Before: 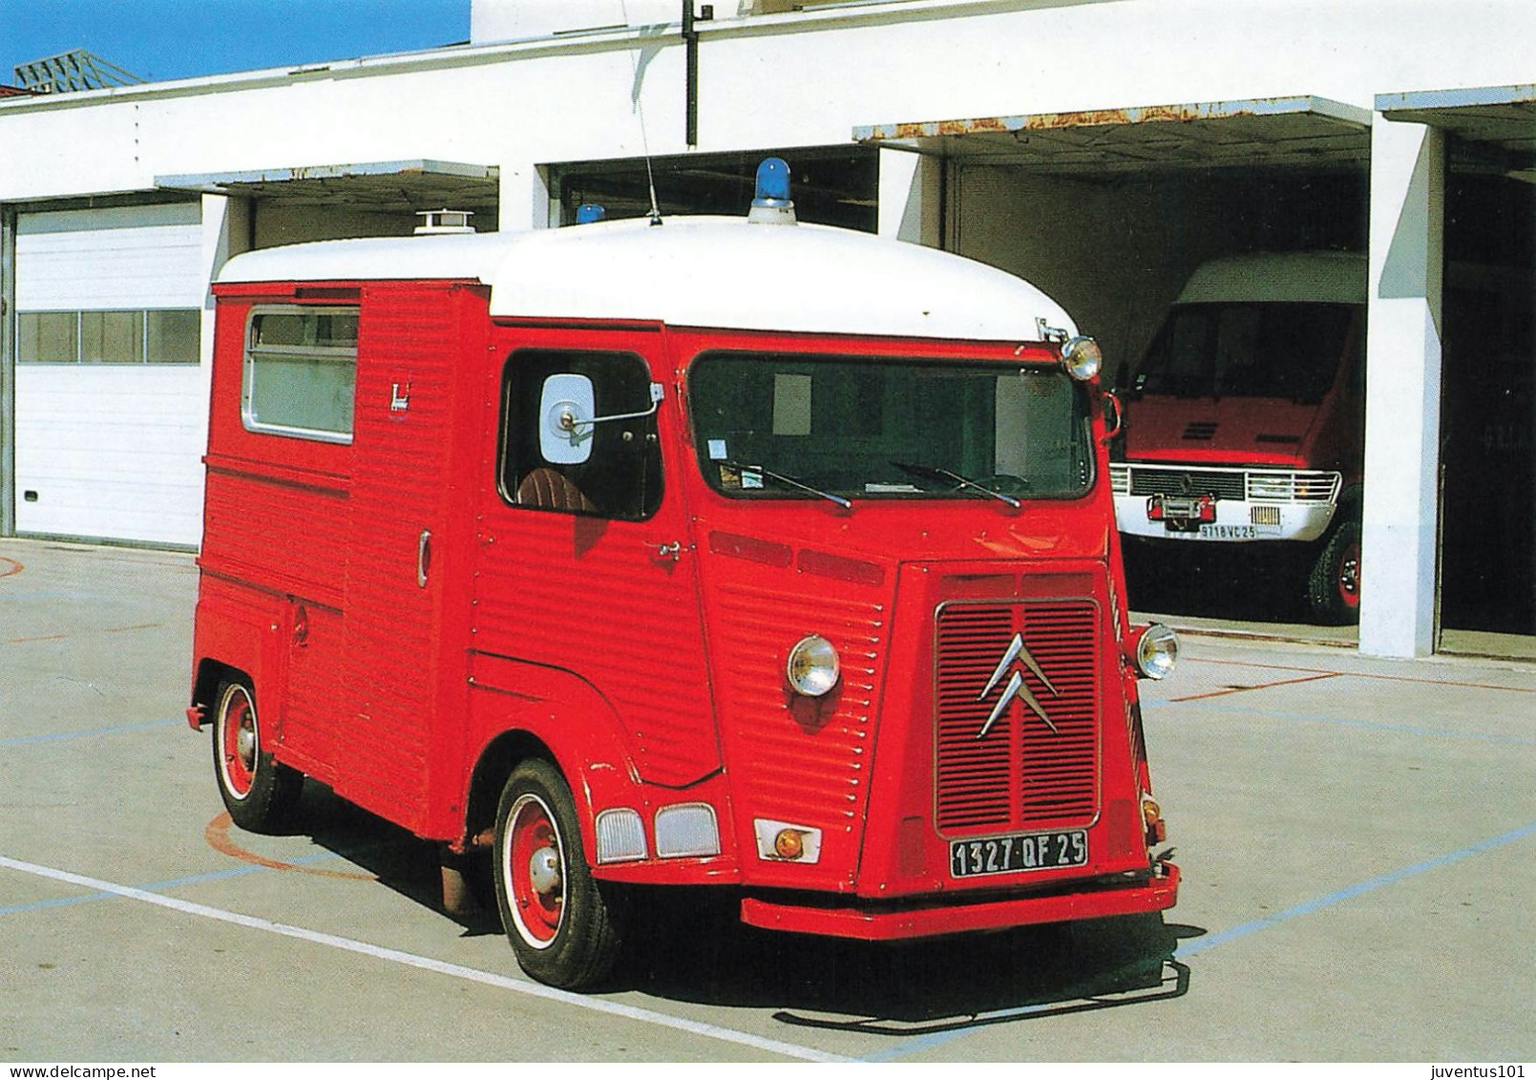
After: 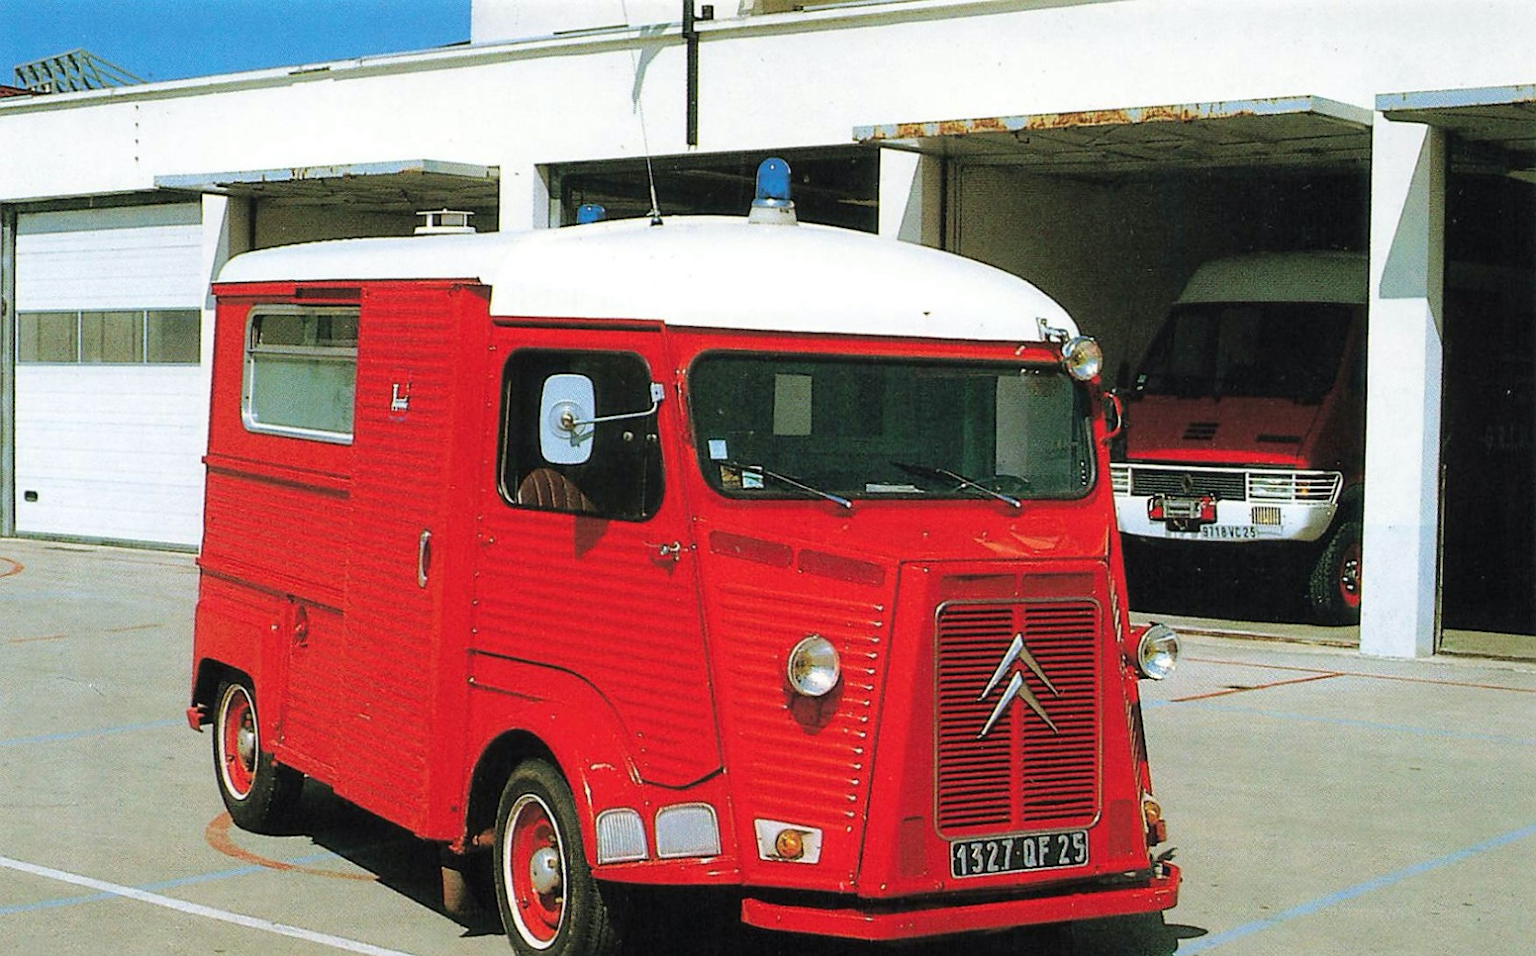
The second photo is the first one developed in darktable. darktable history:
tone equalizer: on, module defaults
crop and rotate: top 0%, bottom 11.49%
exposure: compensate highlight preservation false
